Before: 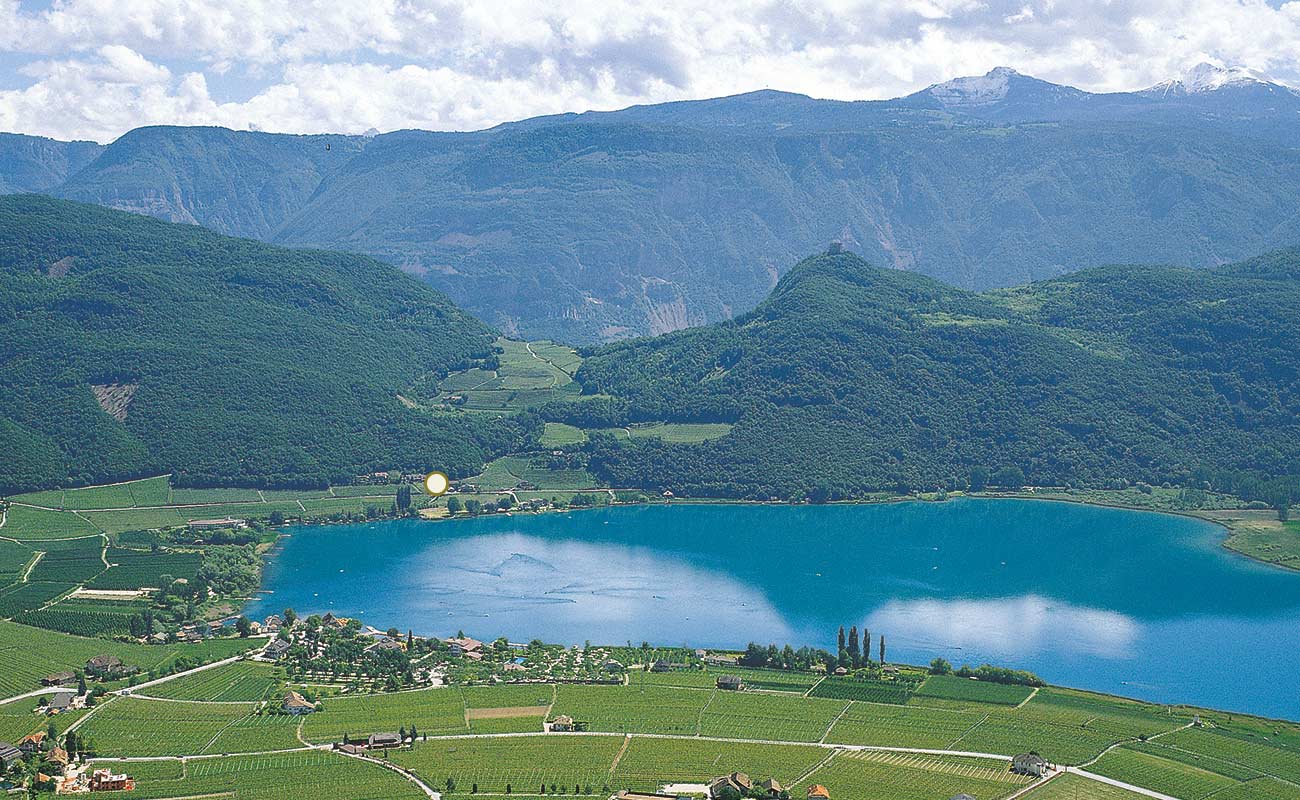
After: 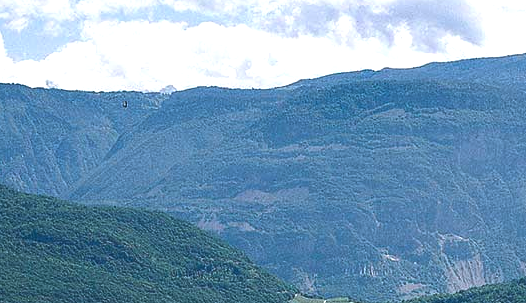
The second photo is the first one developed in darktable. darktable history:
color balance rgb: linear chroma grading › global chroma 9.149%, perceptual saturation grading › global saturation 0.933%, perceptual brilliance grading › global brilliance 15.185%, perceptual brilliance grading › shadows -34.565%
crop: left 15.682%, top 5.431%, right 43.8%, bottom 56.636%
exposure: exposure -0.153 EV, compensate exposure bias true, compensate highlight preservation false
